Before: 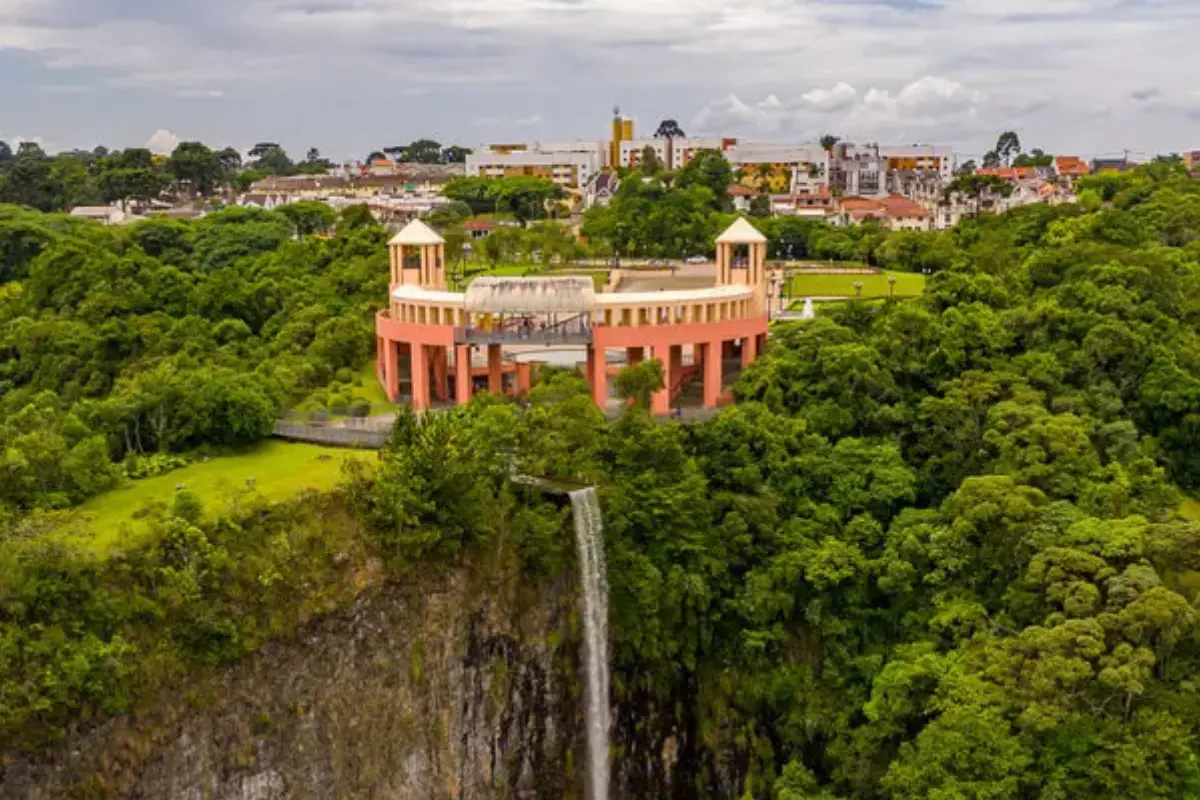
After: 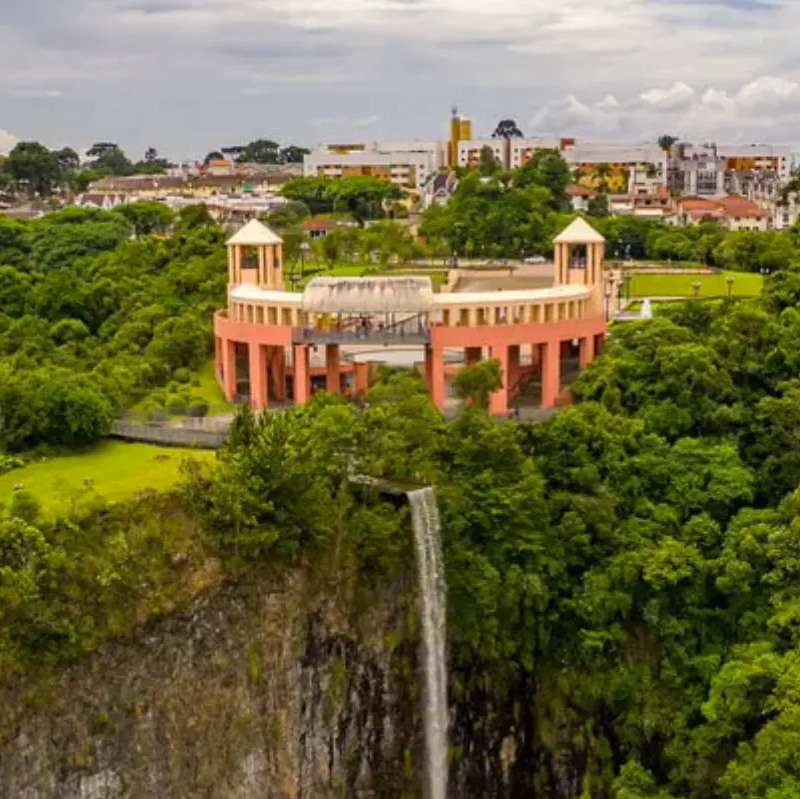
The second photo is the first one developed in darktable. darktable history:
color correction: highlights b* 3
crop and rotate: left 13.537%, right 19.796%
